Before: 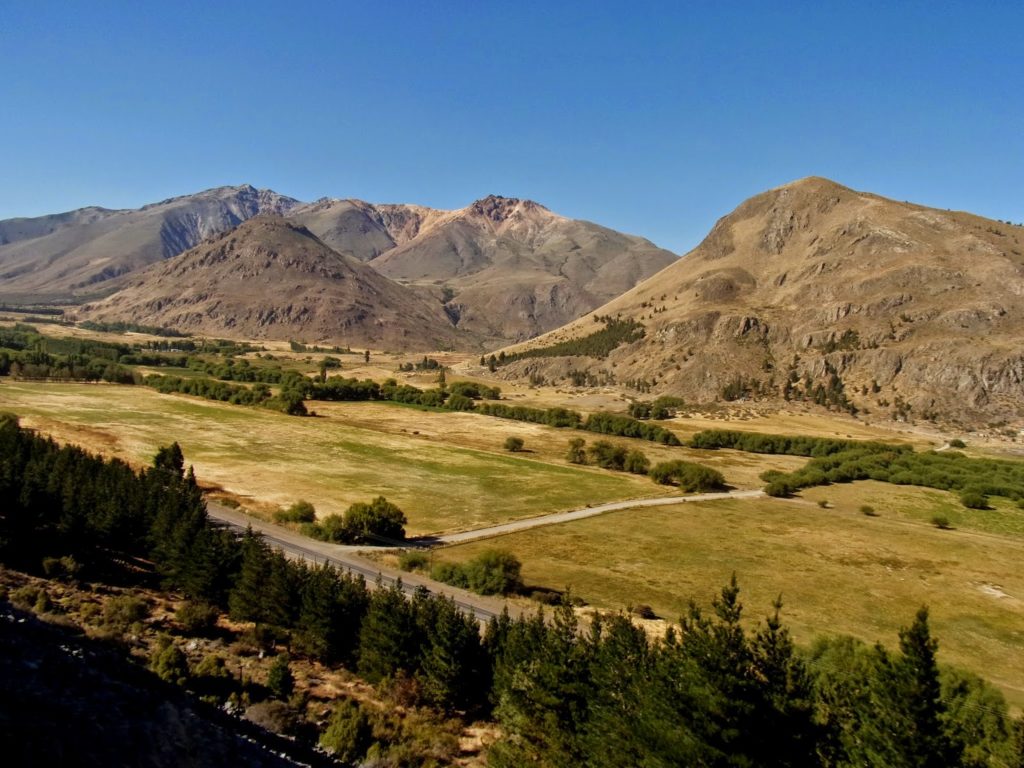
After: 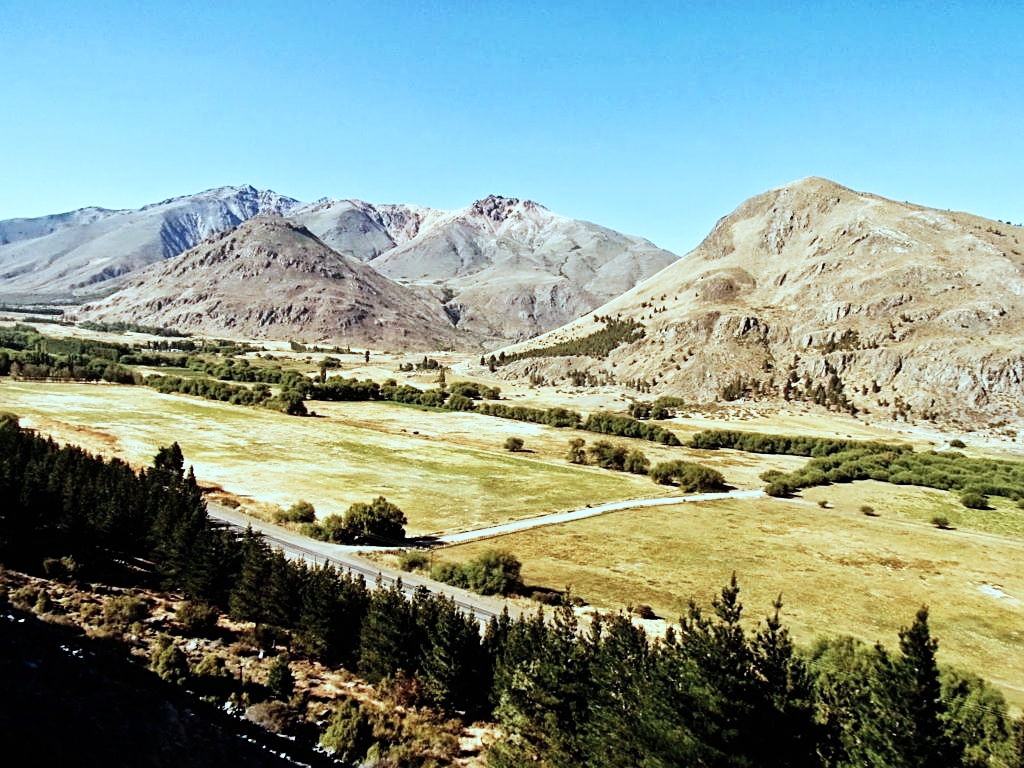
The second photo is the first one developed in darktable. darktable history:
sharpen: on, module defaults
base curve: curves: ch0 [(0, 0) (0.007, 0.004) (0.027, 0.03) (0.046, 0.07) (0.207, 0.54) (0.442, 0.872) (0.673, 0.972) (1, 1)], preserve colors none
color correction: highlights a* -12.64, highlights b* -18.1, saturation 0.7
